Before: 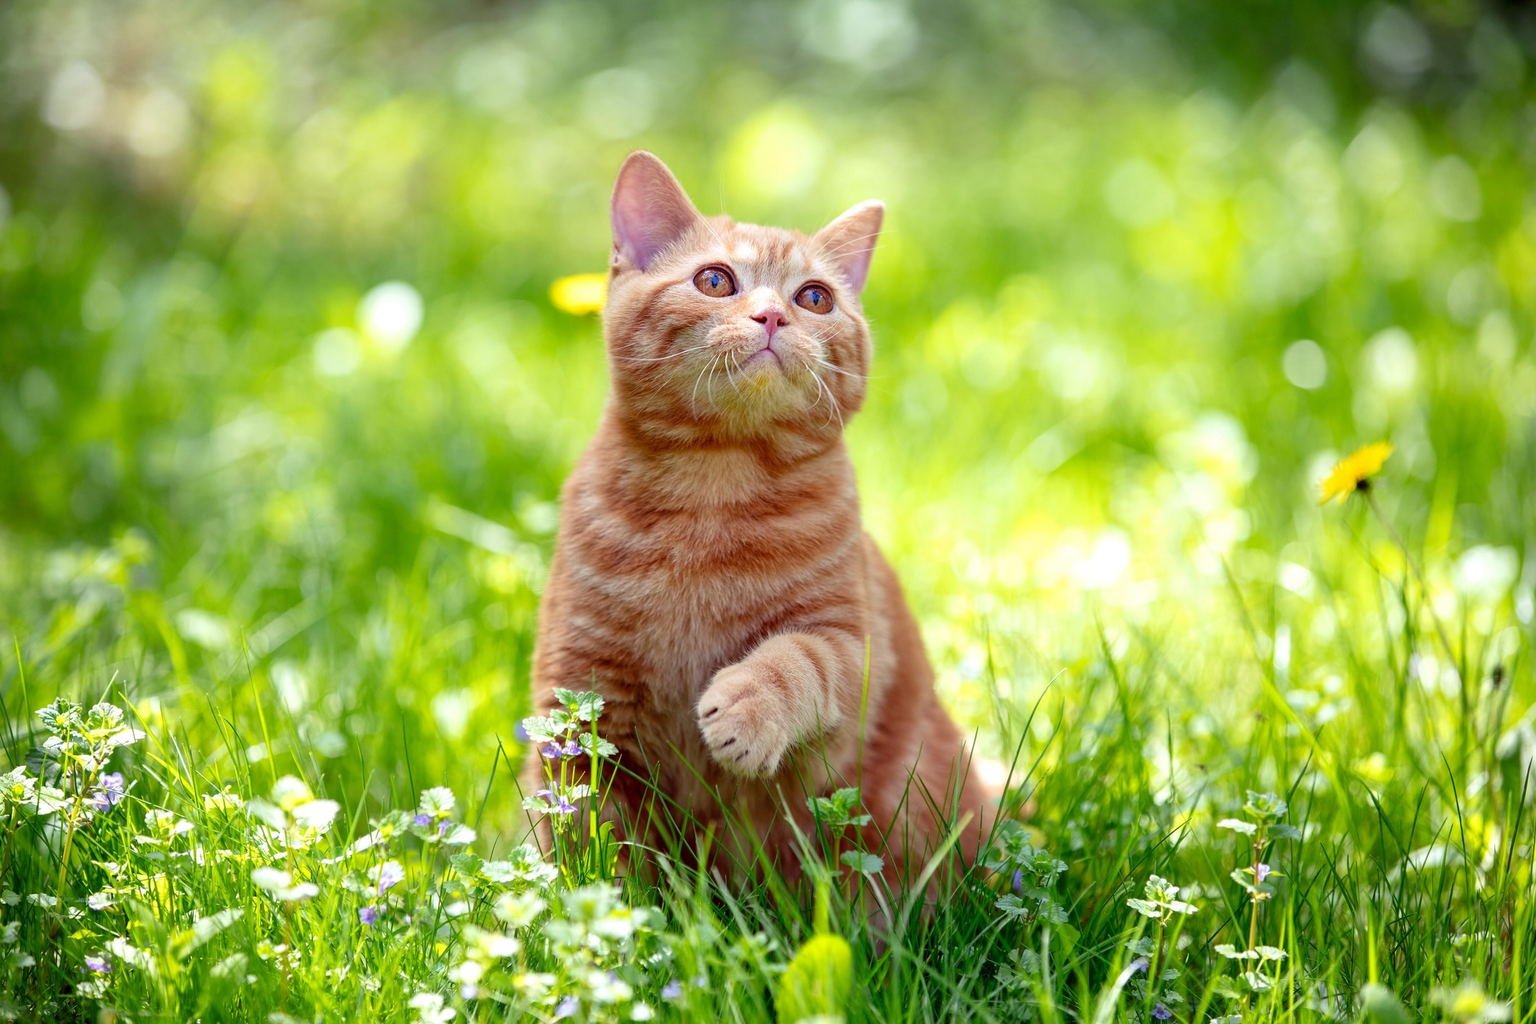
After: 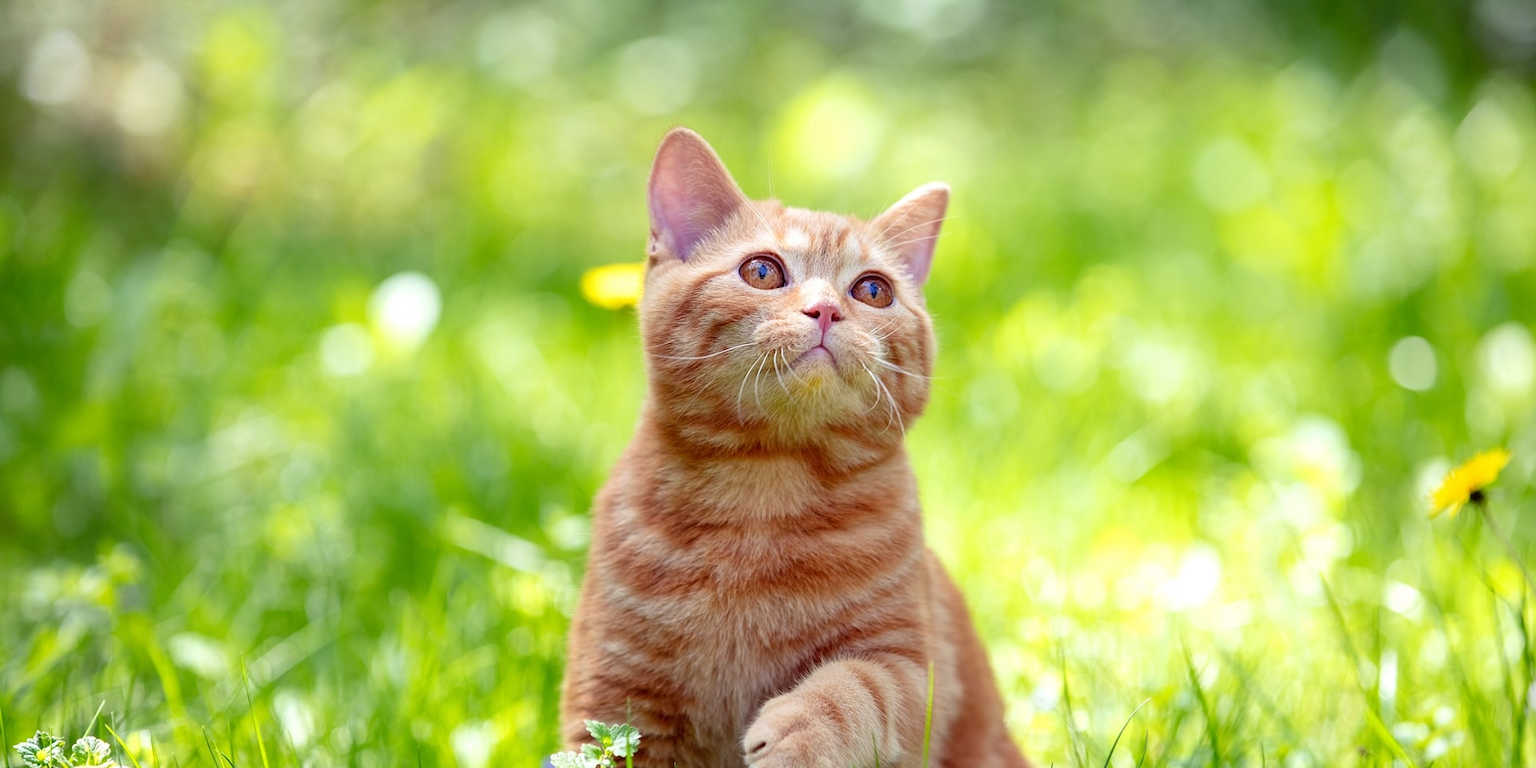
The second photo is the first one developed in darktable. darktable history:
crop: left 1.544%, top 3.461%, right 7.726%, bottom 28.445%
